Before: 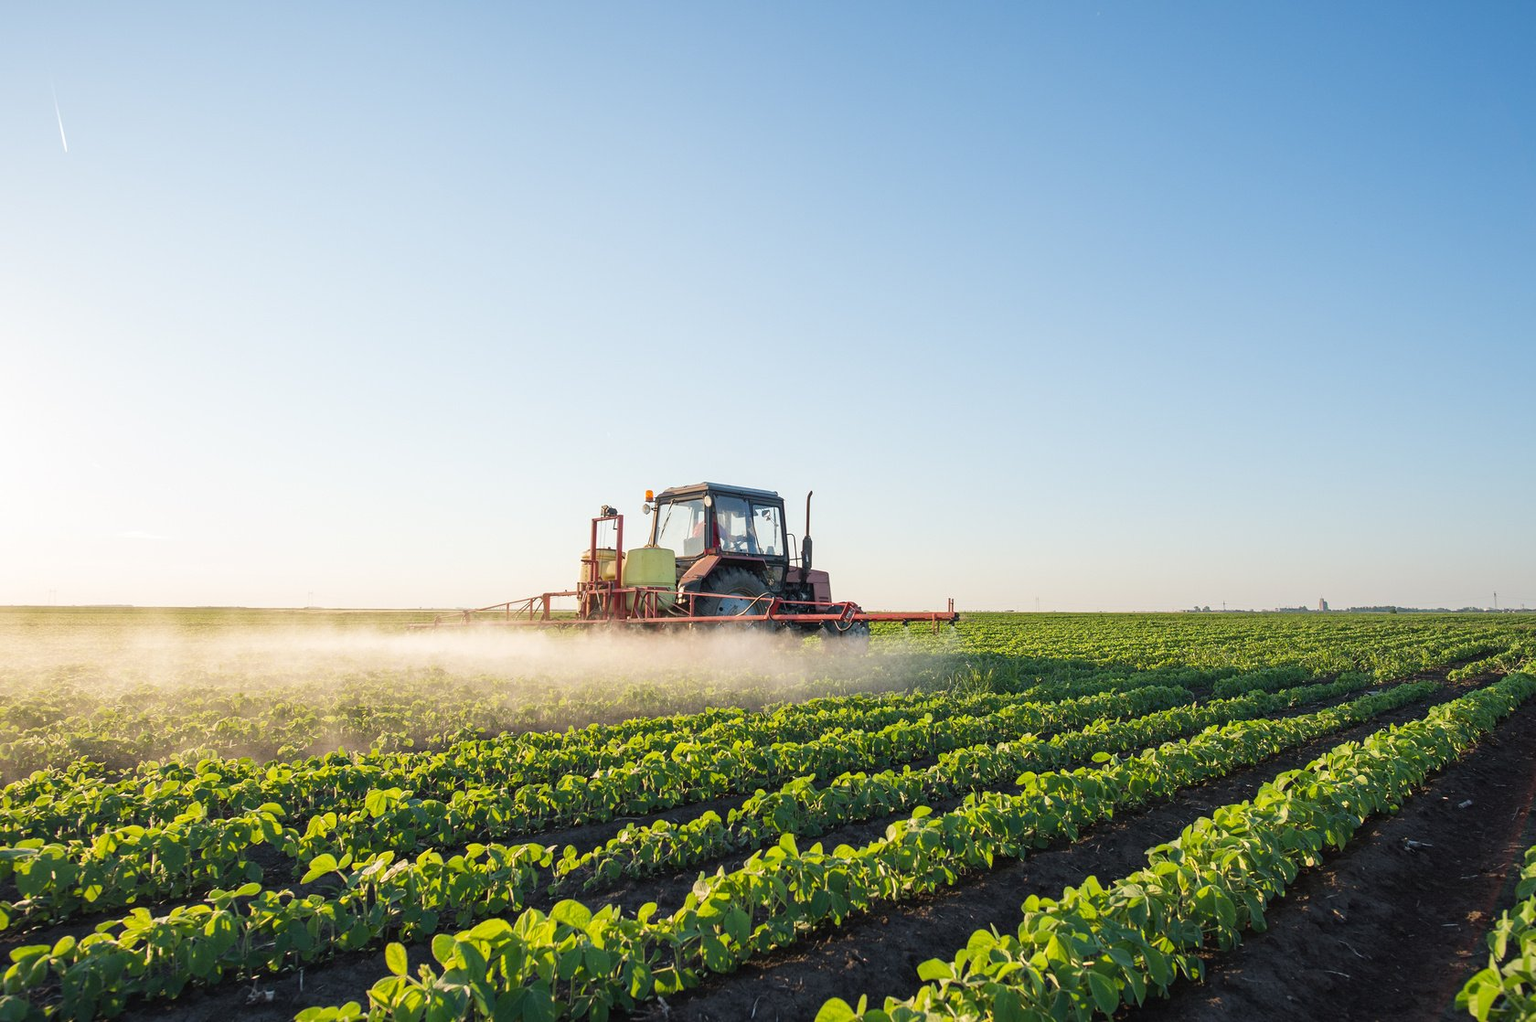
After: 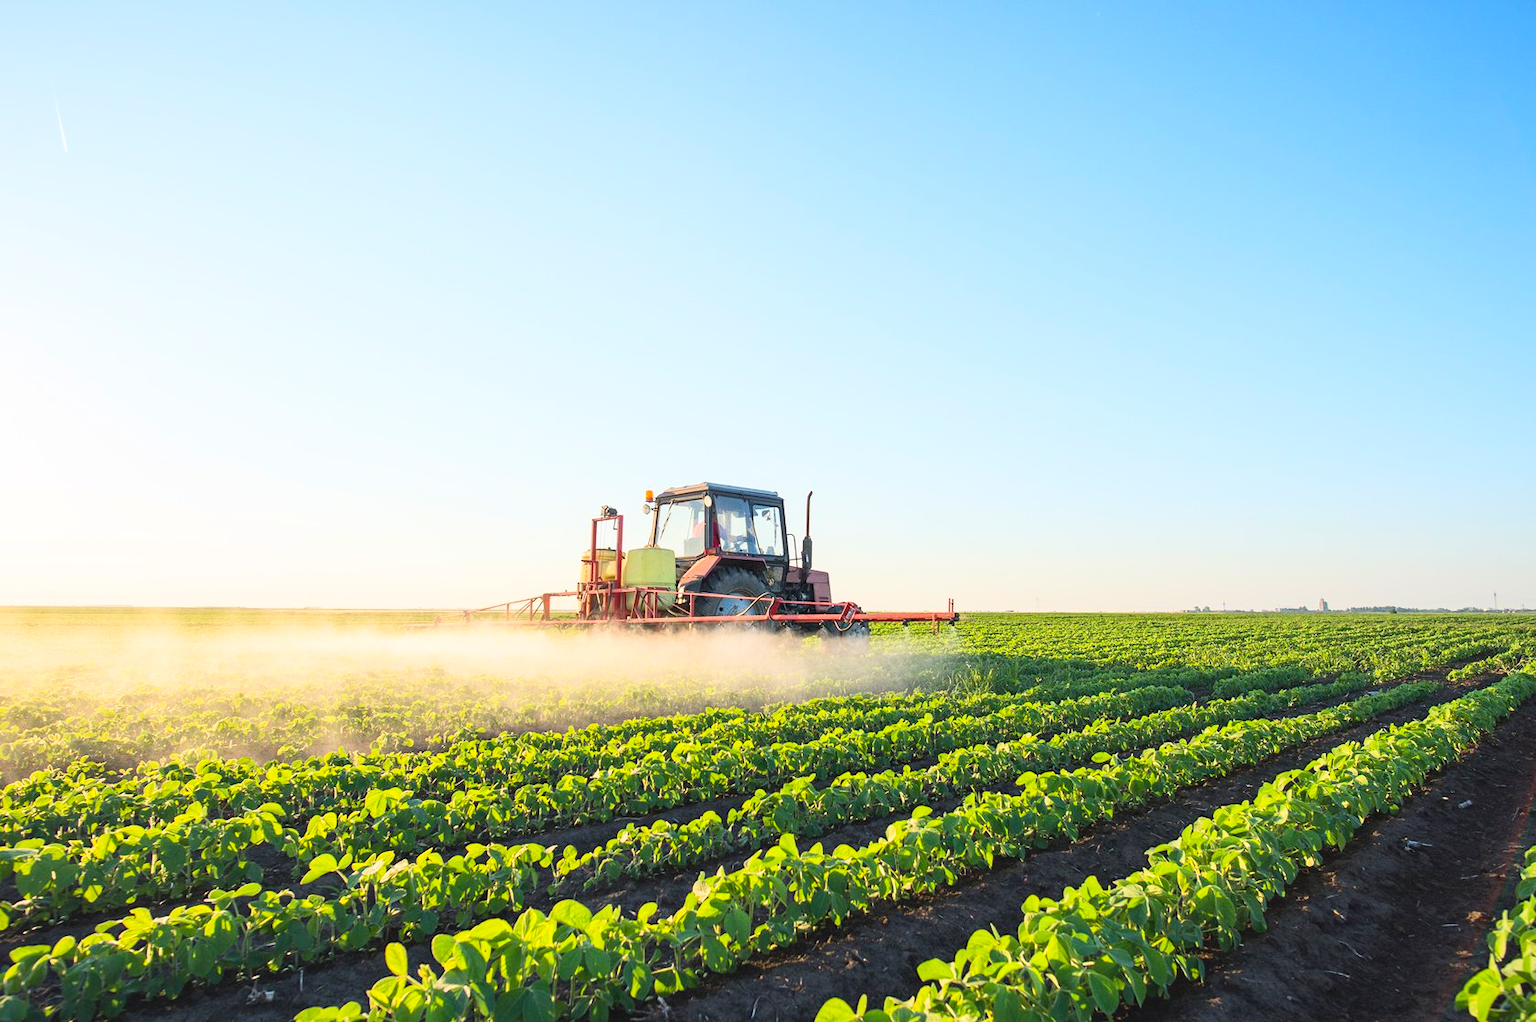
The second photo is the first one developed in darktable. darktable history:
contrast brightness saturation: contrast 0.237, brightness 0.263, saturation 0.377
